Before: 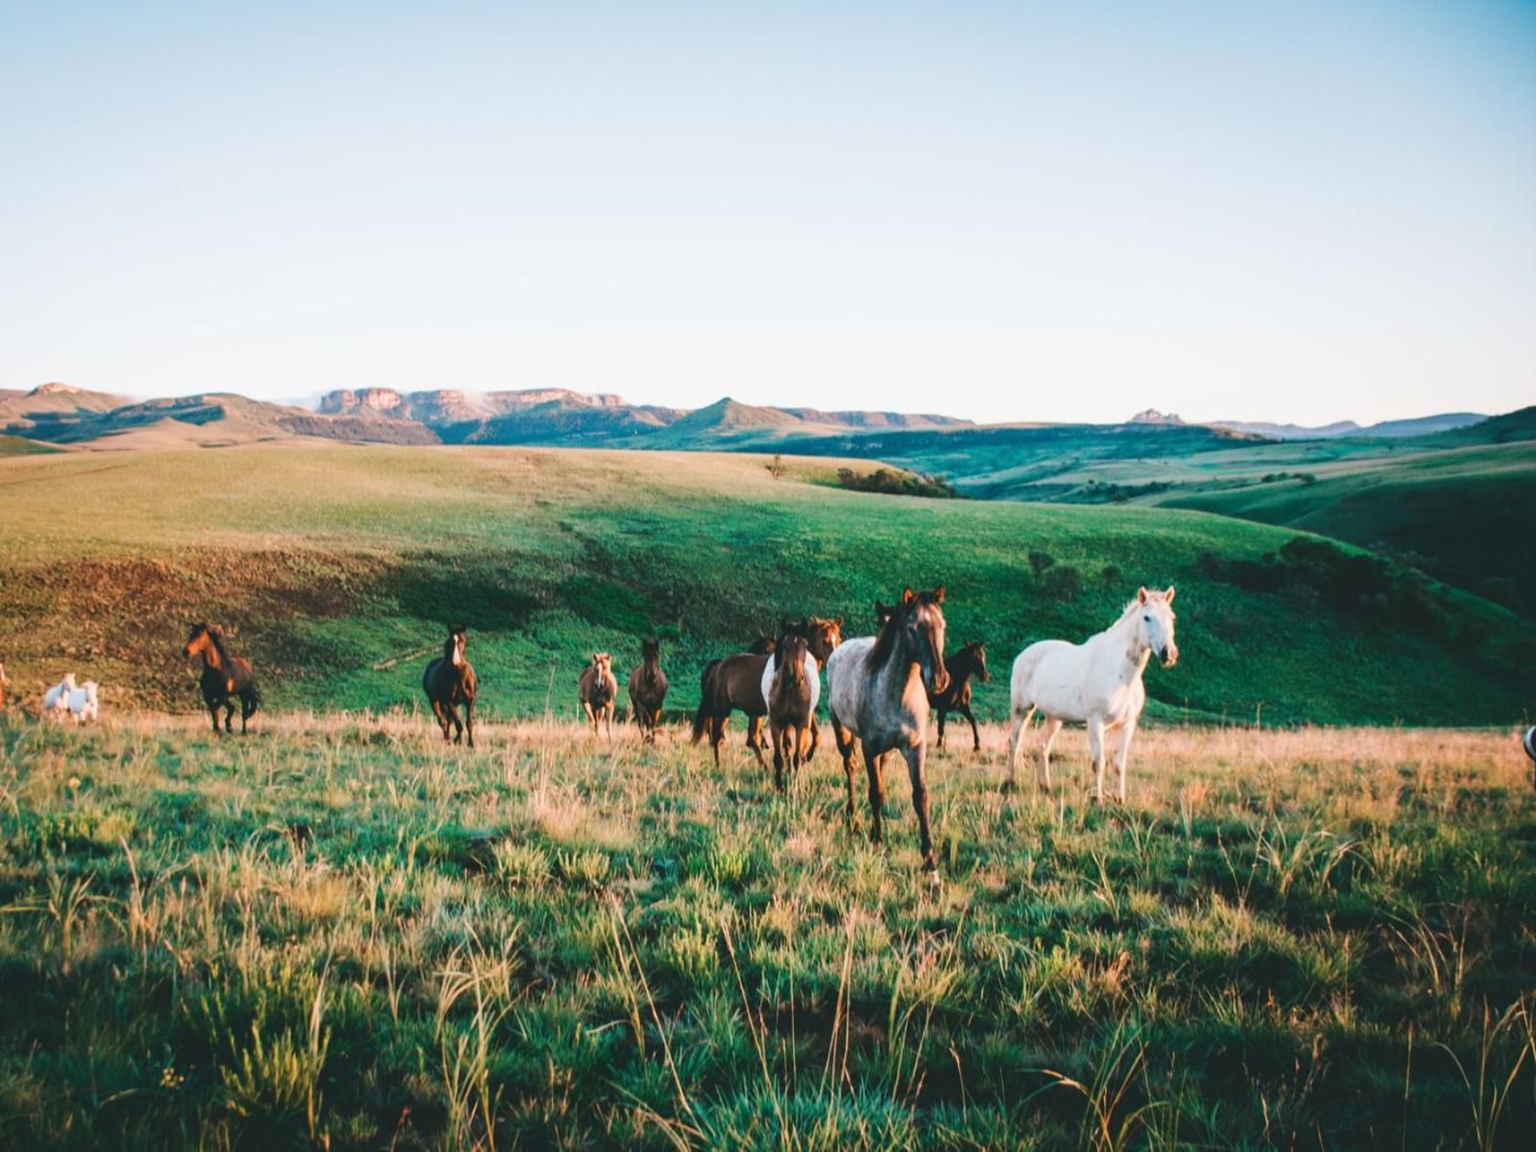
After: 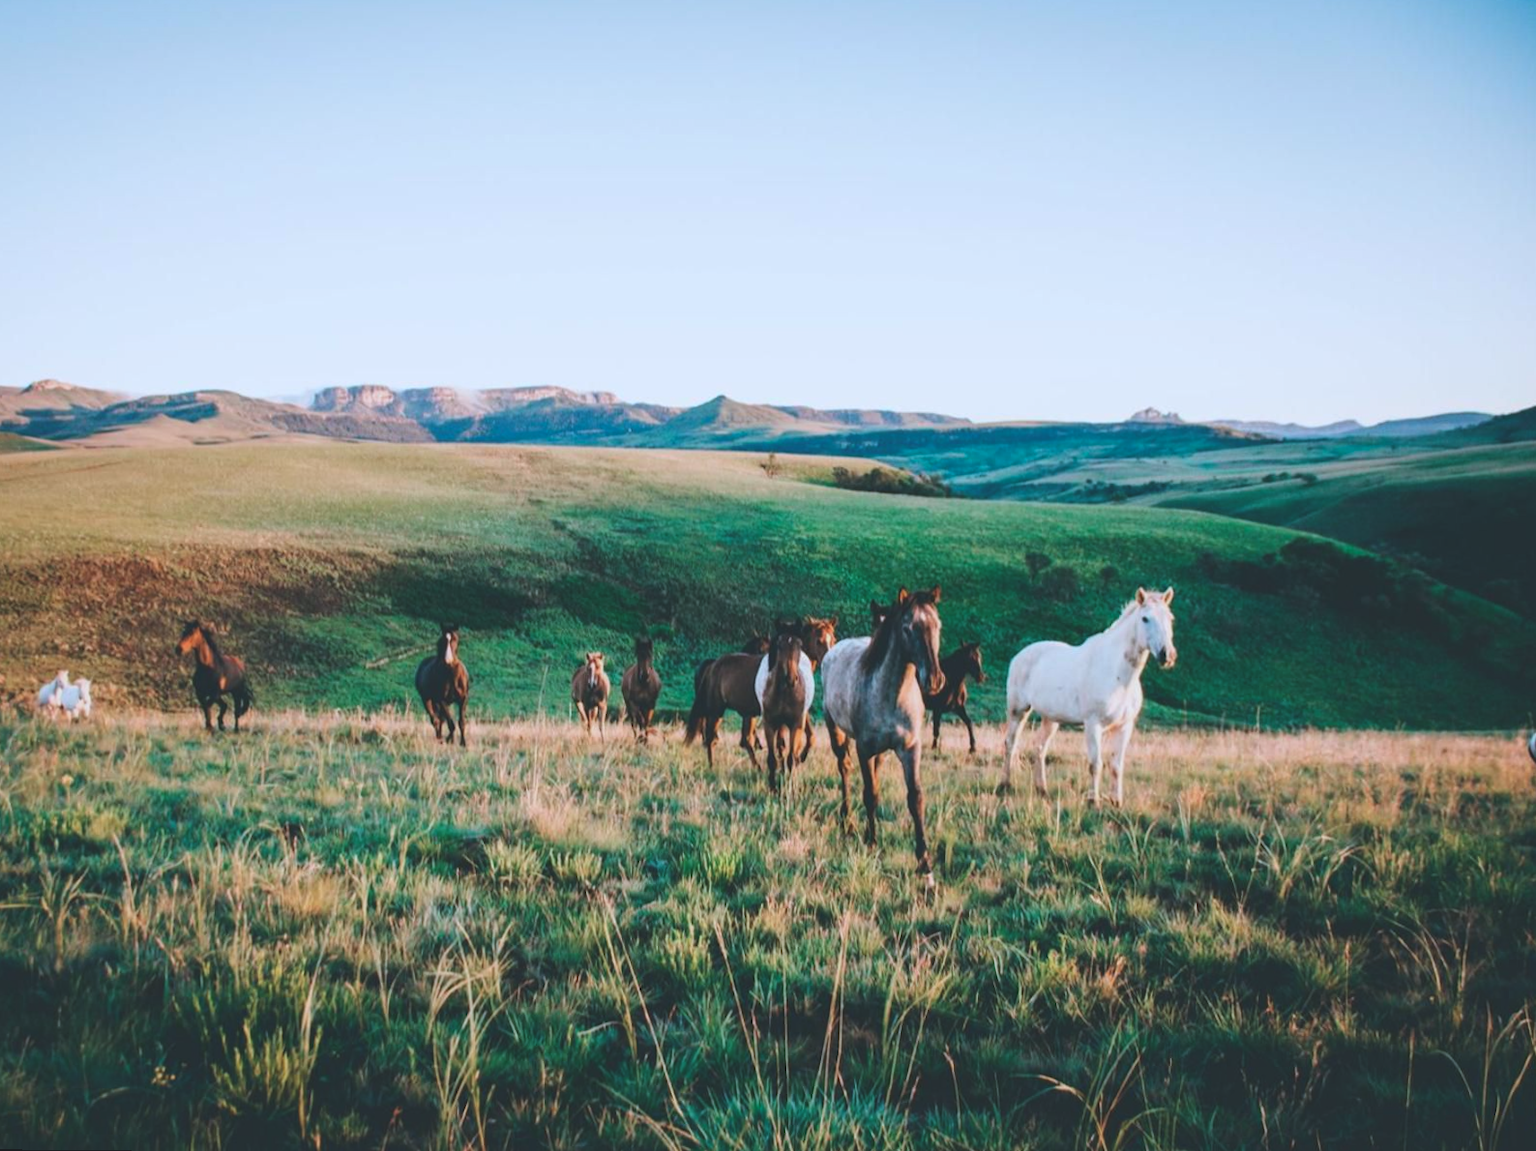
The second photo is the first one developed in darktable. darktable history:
color calibration: x 0.367, y 0.379, temperature 4395.86 K
exposure: black level correction -0.014, exposure -0.193 EV, compensate highlight preservation false
rotate and perspective: rotation 0.192°, lens shift (horizontal) -0.015, crop left 0.005, crop right 0.996, crop top 0.006, crop bottom 0.99
